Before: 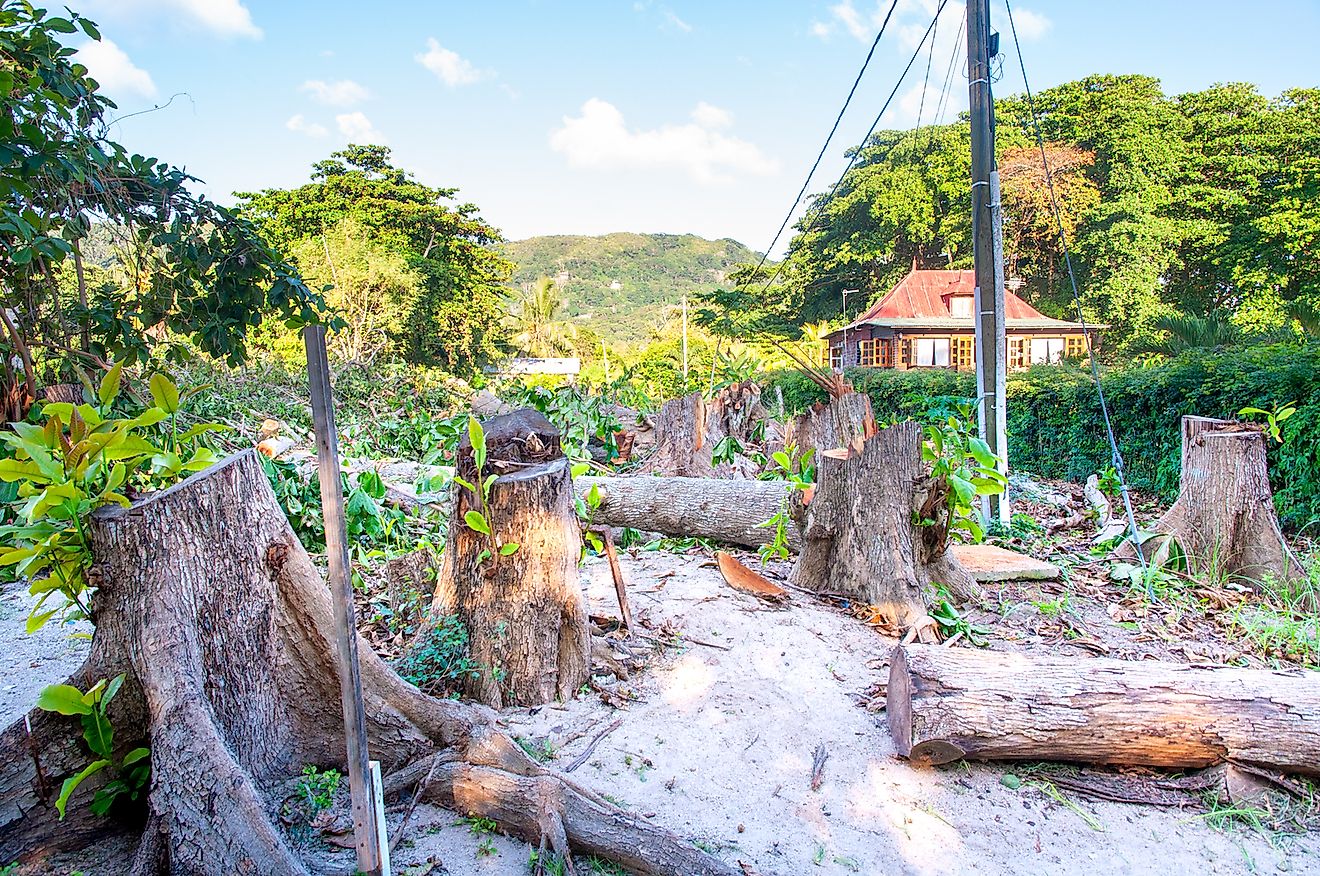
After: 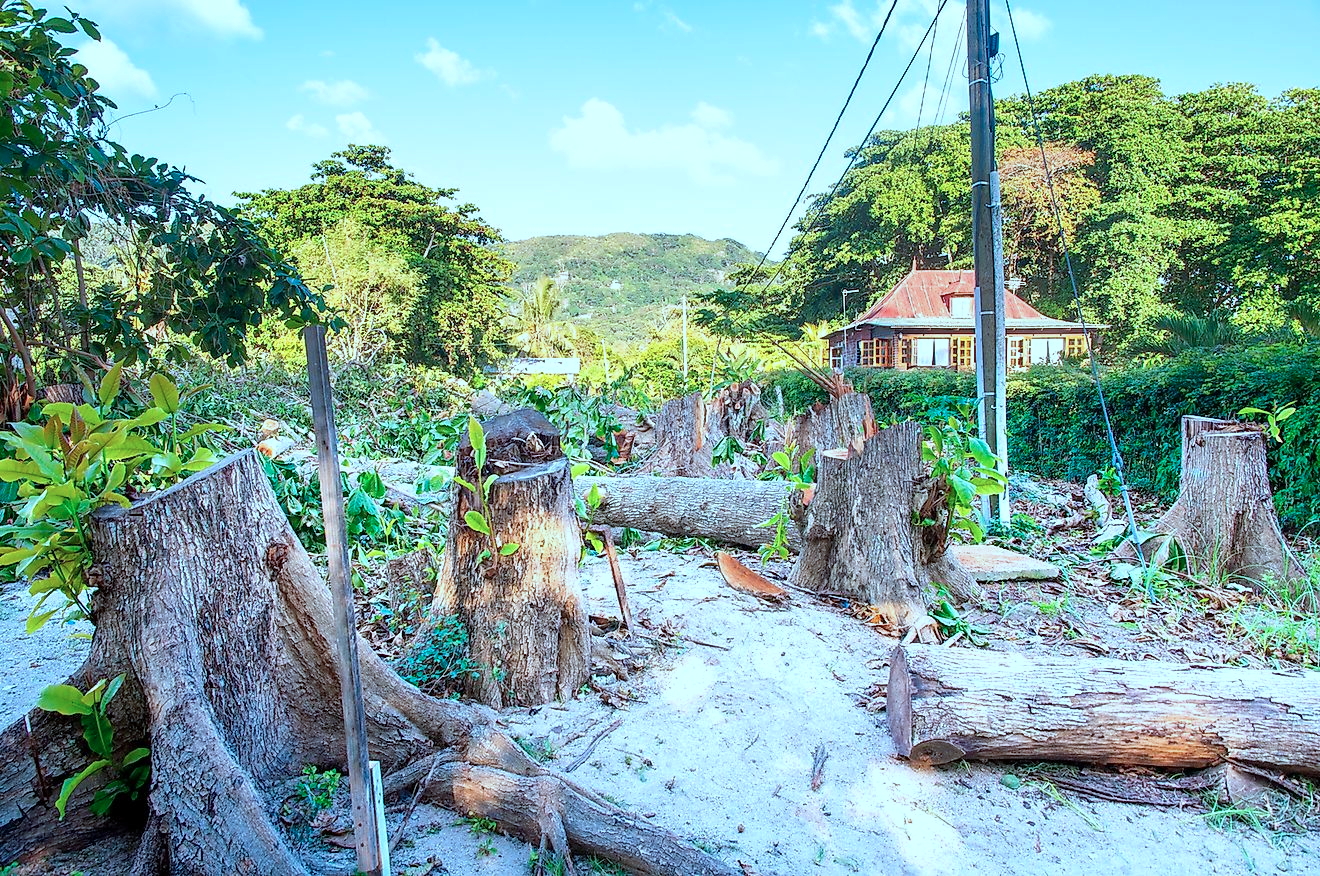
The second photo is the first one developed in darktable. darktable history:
color correction: highlights a* -11.62, highlights b* -15.62
